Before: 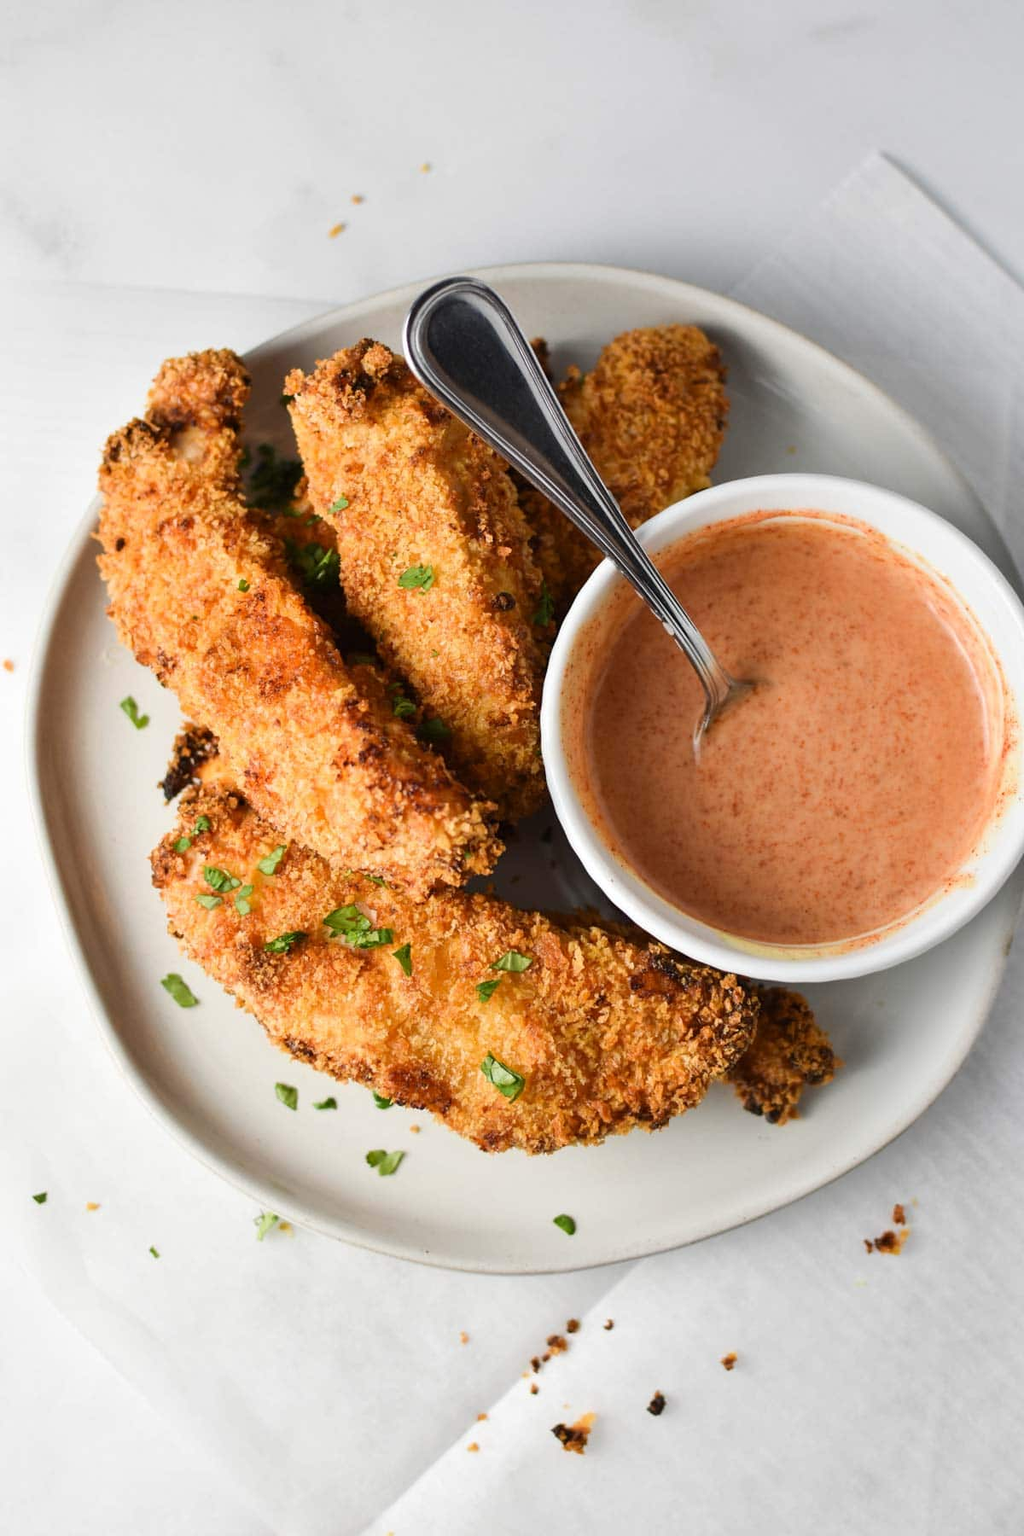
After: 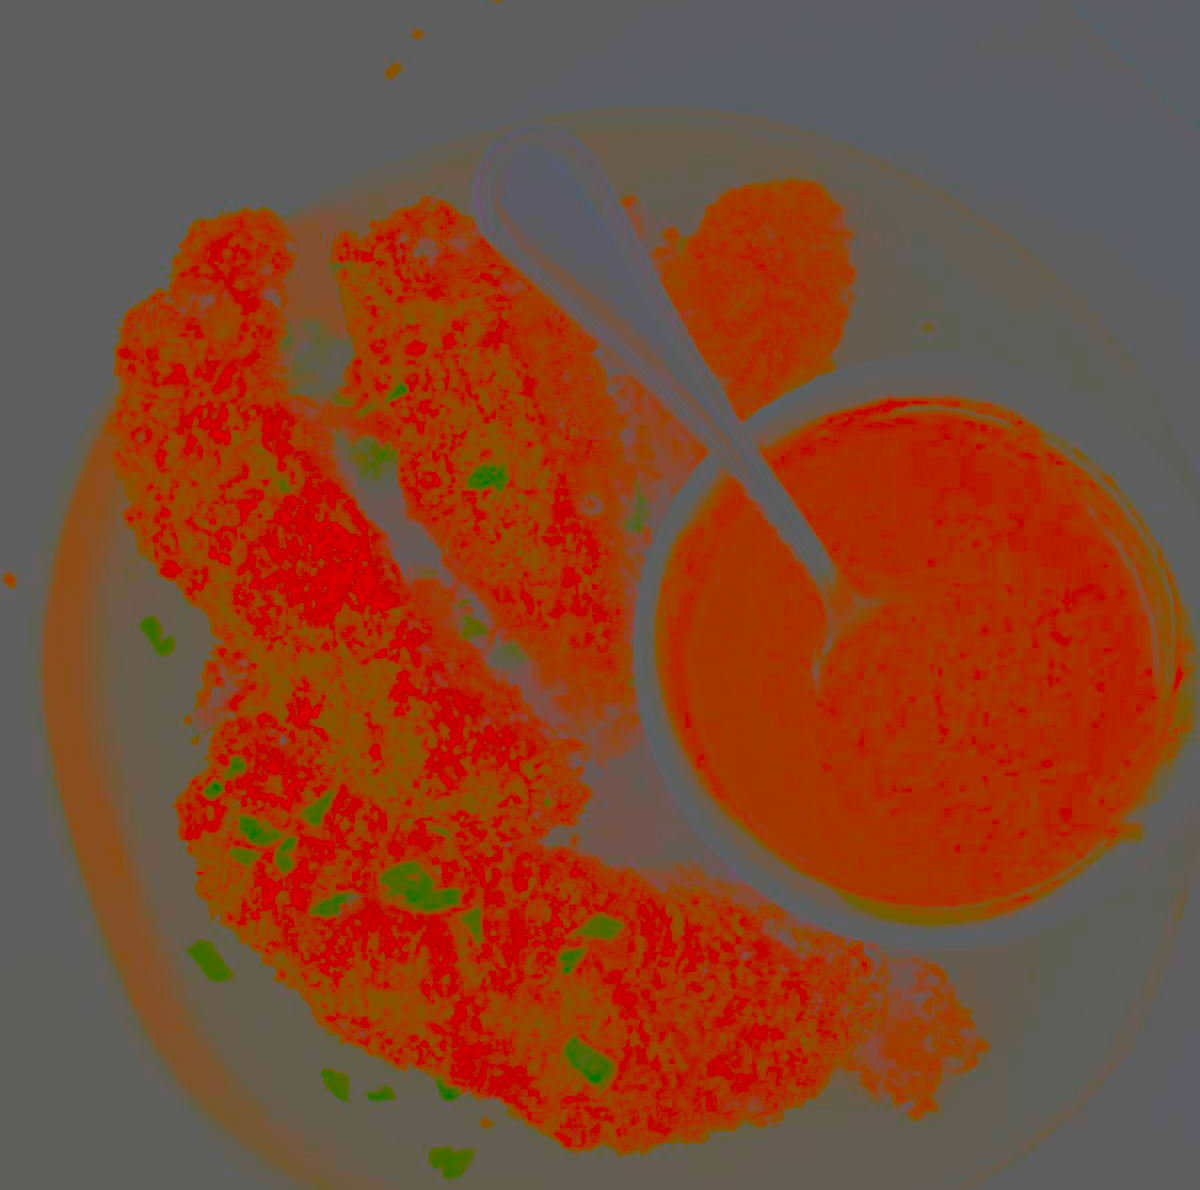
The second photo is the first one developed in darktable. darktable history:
contrast brightness saturation: contrast -0.988, brightness -0.166, saturation 0.761
sharpen: on, module defaults
crop: top 11.148%, bottom 22.727%
